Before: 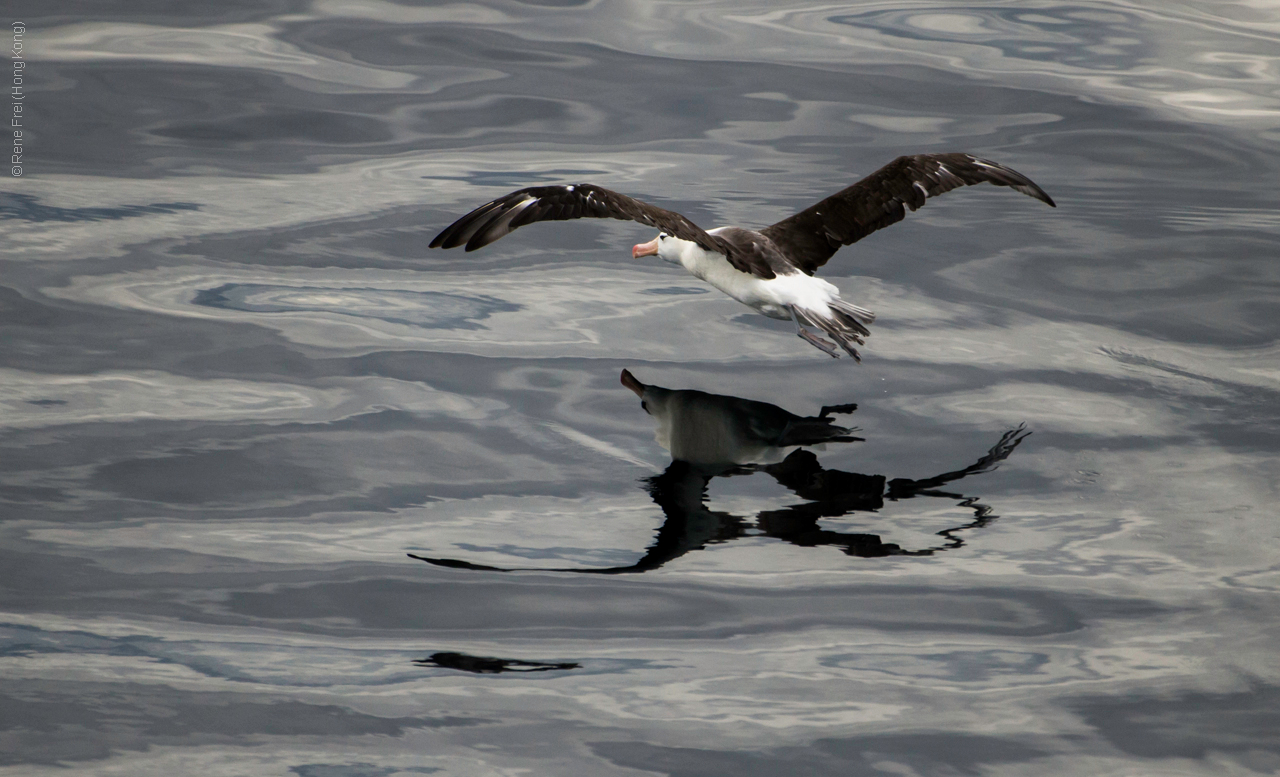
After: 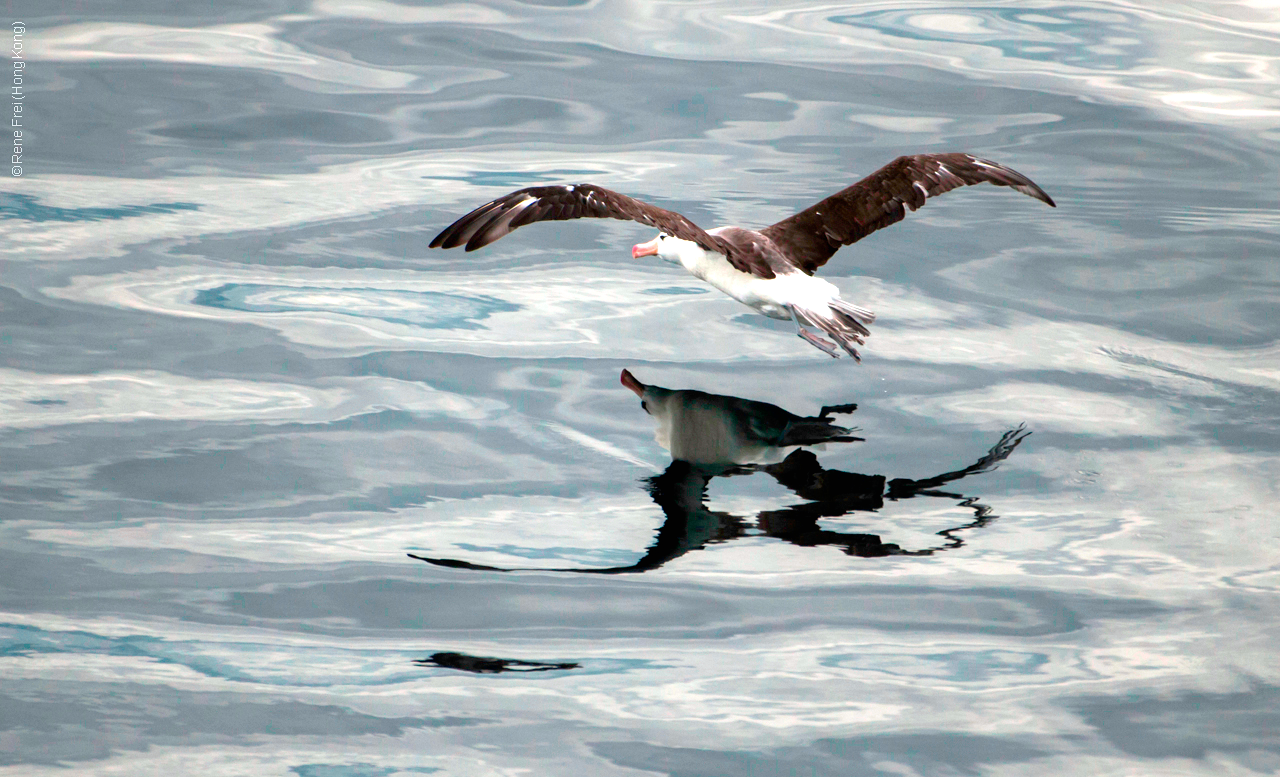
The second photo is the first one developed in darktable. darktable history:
exposure: black level correction 0, exposure 0.9 EV, compensate highlight preservation false
white balance: red 0.988, blue 1.017
